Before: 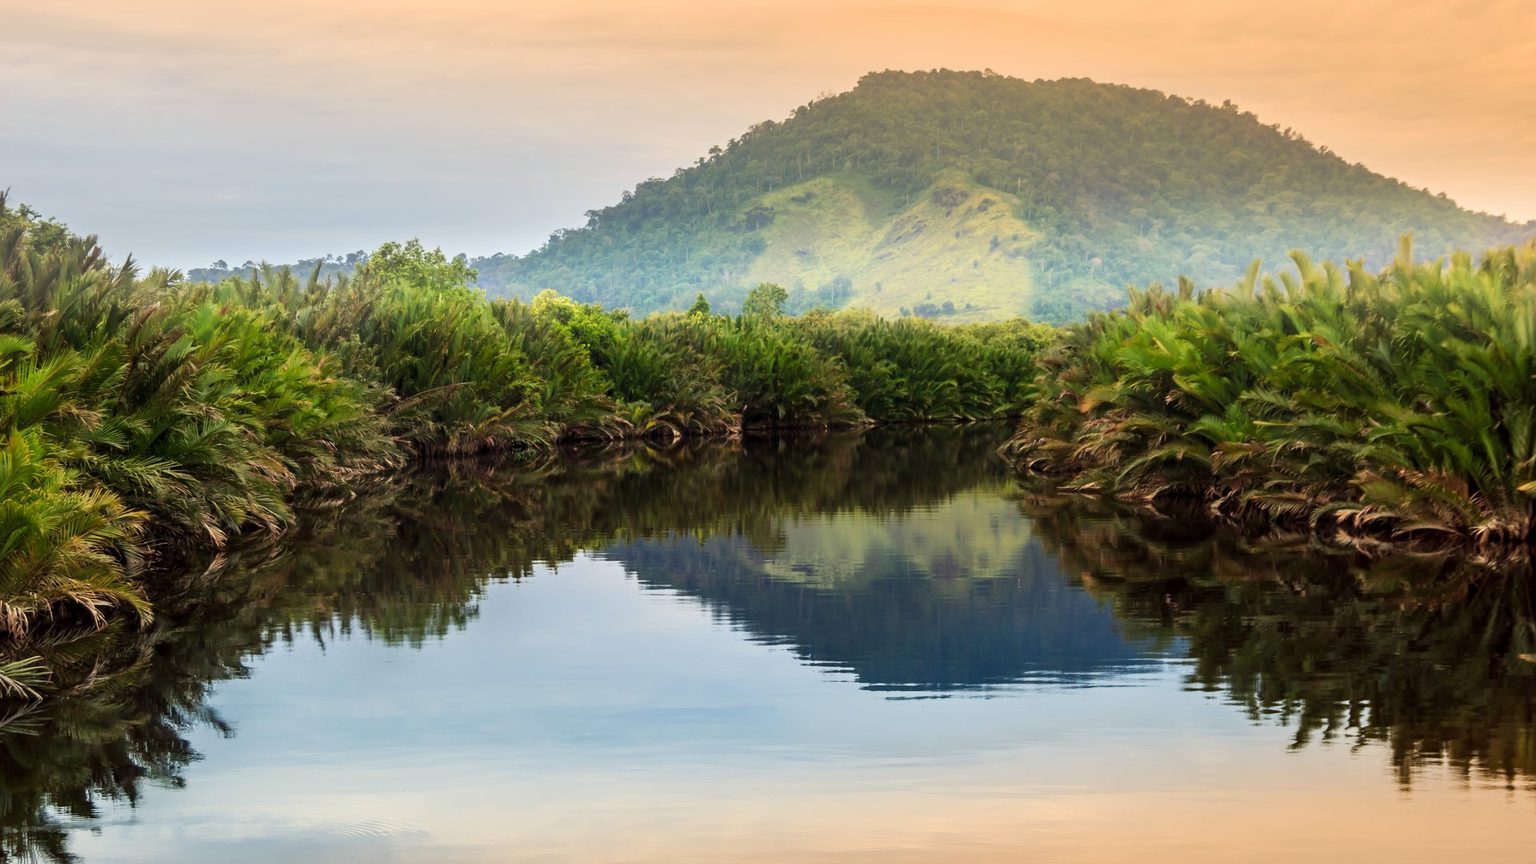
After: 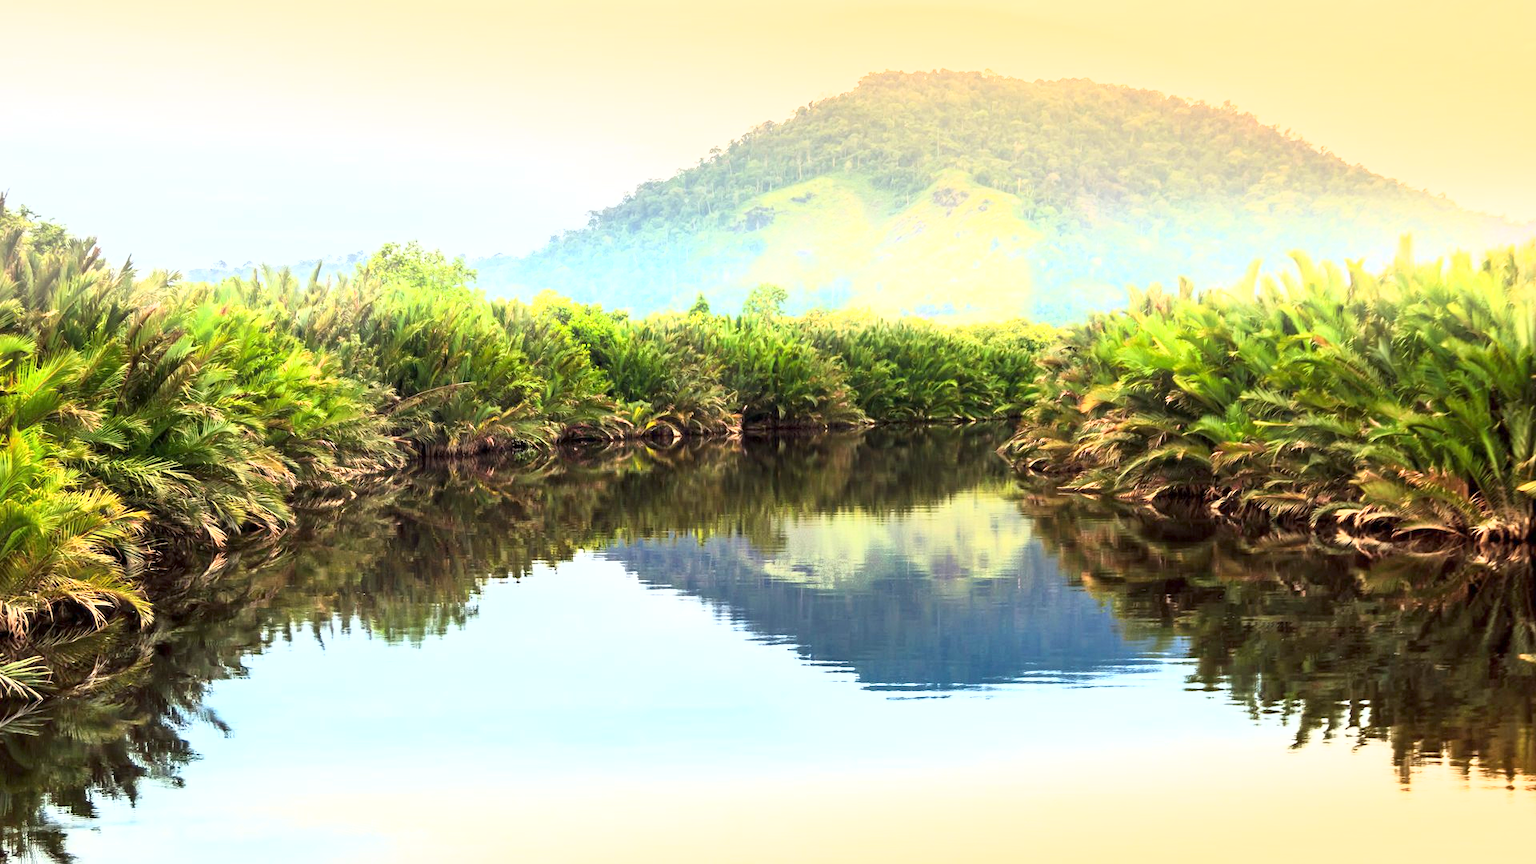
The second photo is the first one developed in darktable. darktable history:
base curve: curves: ch0 [(0, 0) (0.495, 0.917) (1, 1)]
exposure: exposure 0.639 EV, compensate exposure bias true, compensate highlight preservation false
